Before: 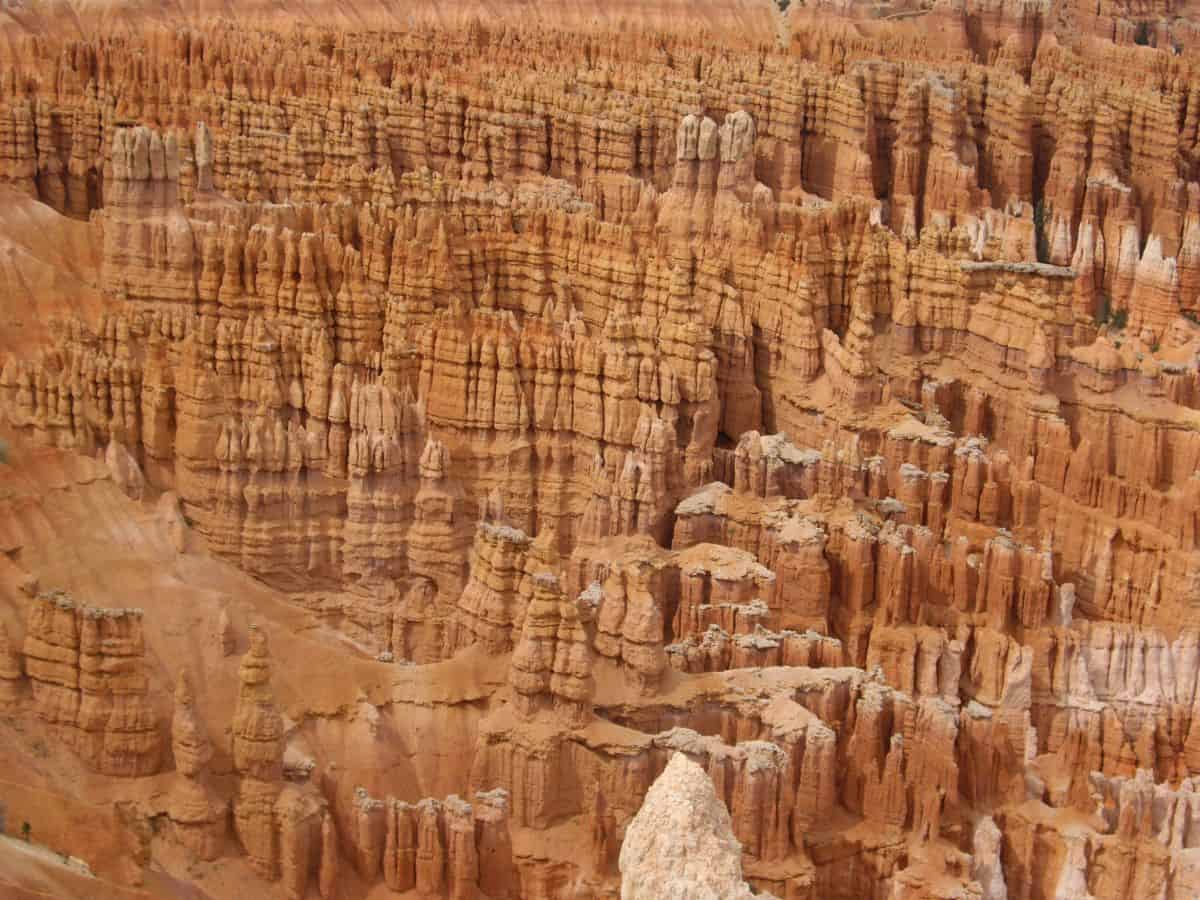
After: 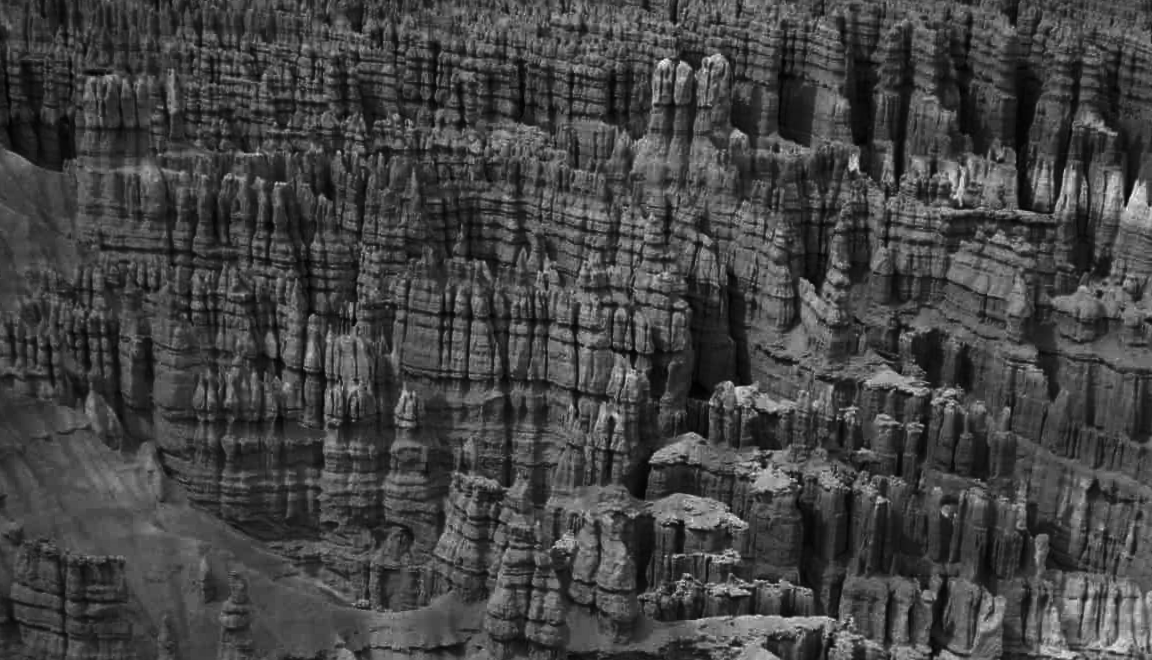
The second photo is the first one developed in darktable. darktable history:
color balance rgb: shadows lift › chroma 1%, shadows lift › hue 28.8°, power › hue 60°, highlights gain › chroma 1%, highlights gain › hue 60°, global offset › luminance 0.25%, perceptual saturation grading › highlights -20%, perceptual saturation grading › shadows 20%, perceptual brilliance grading › highlights 10%, perceptual brilliance grading › shadows -5%, global vibrance 19.67%
contrast brightness saturation: contrast -0.03, brightness -0.59, saturation -1
crop: left 2.737%, top 7.287%, right 3.421%, bottom 20.179%
rotate and perspective: lens shift (vertical) 0.048, lens shift (horizontal) -0.024, automatic cropping off
